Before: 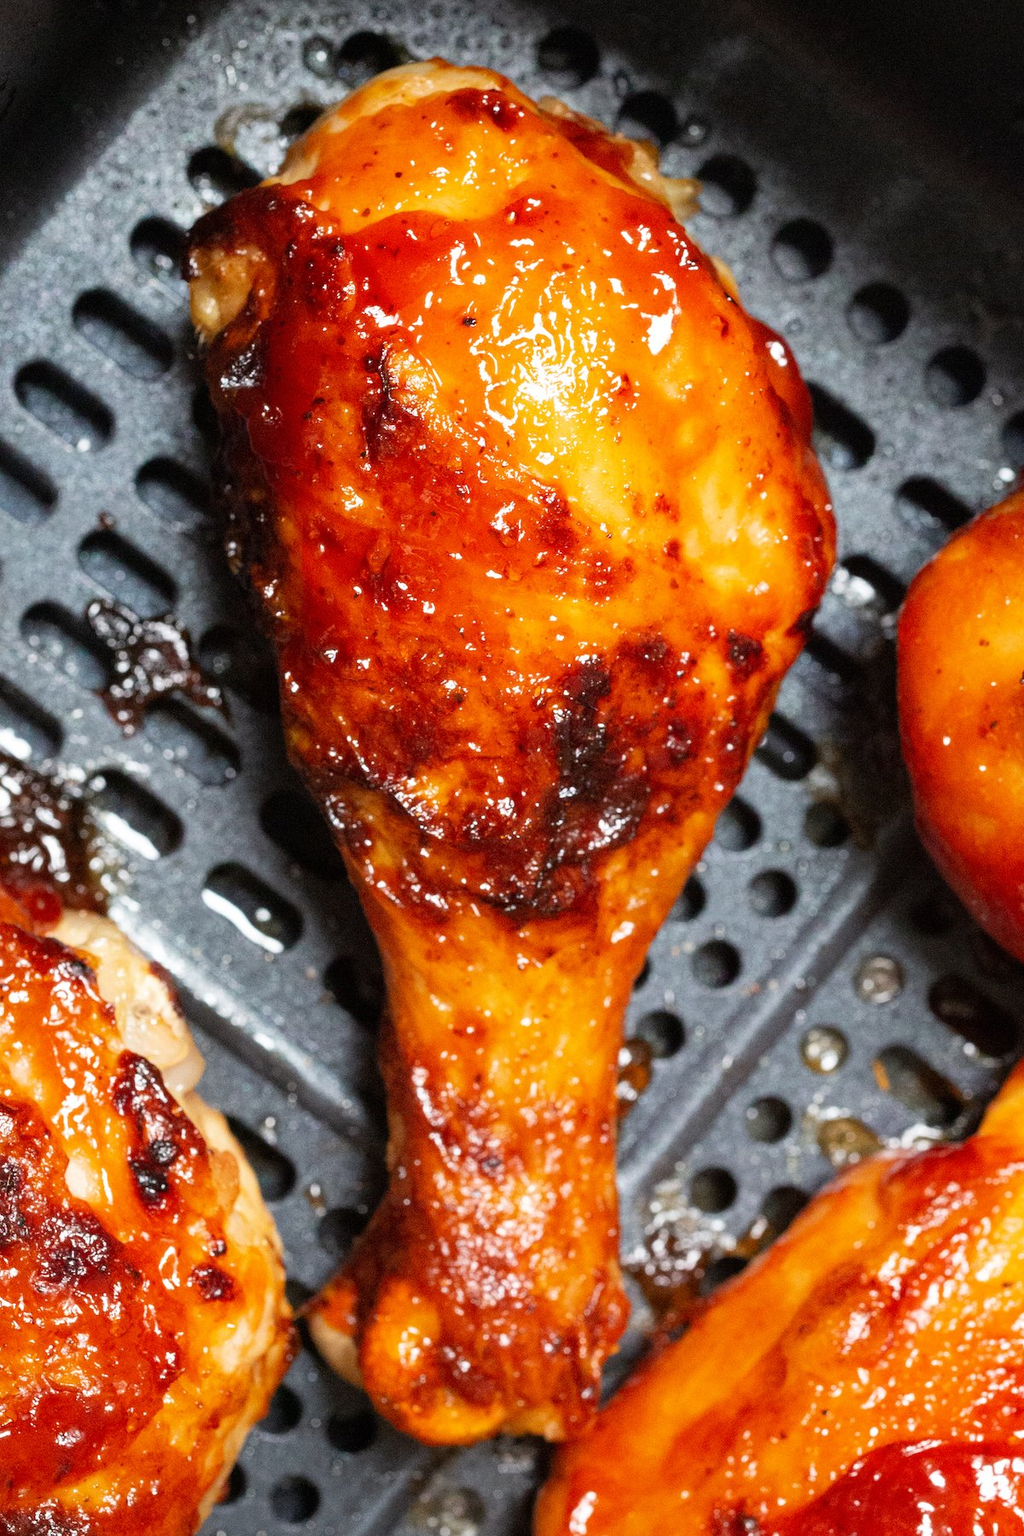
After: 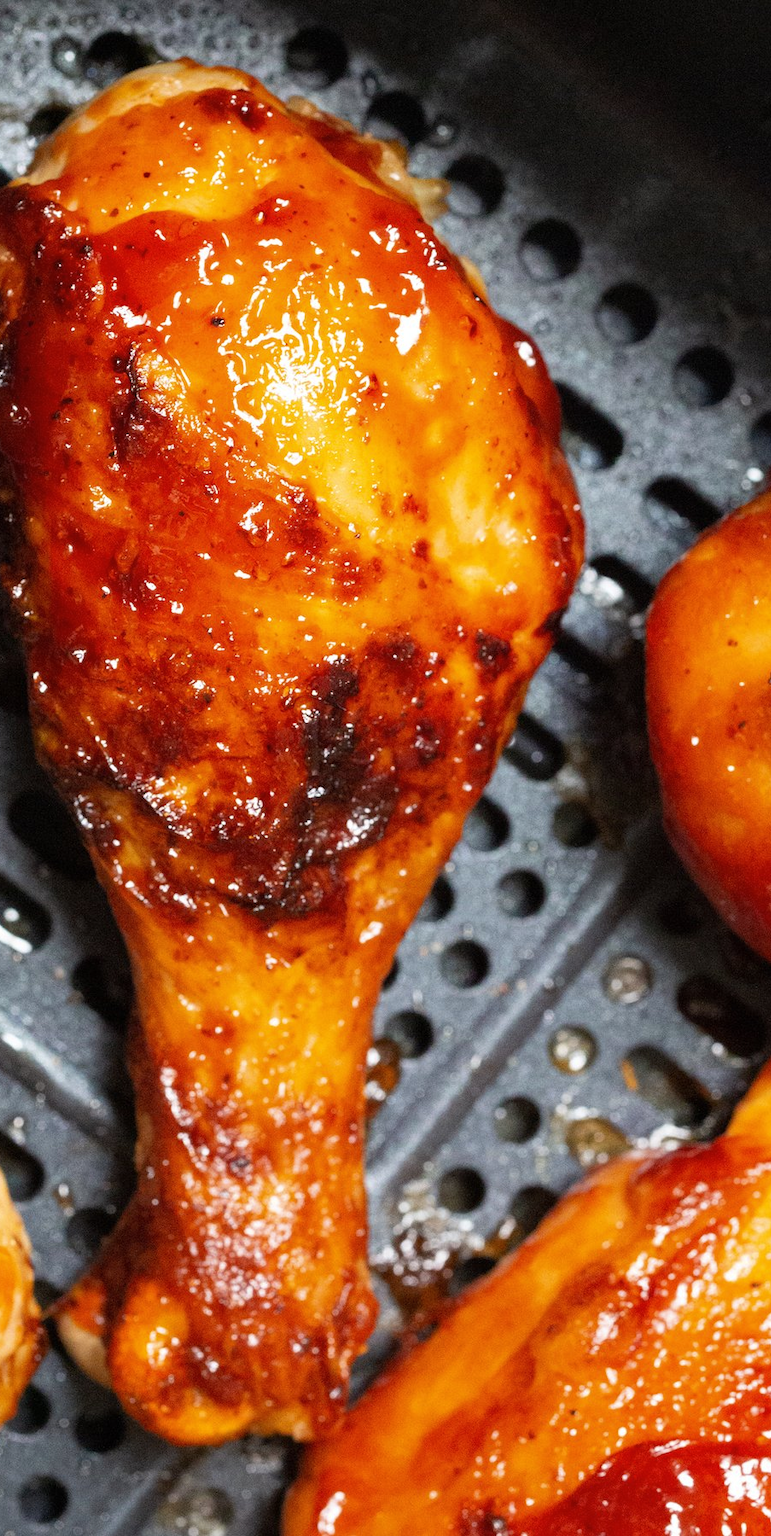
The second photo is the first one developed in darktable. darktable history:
color zones: curves: ch0 [(0.068, 0.464) (0.25, 0.5) (0.48, 0.508) (0.75, 0.536) (0.886, 0.476) (0.967, 0.456)]; ch1 [(0.066, 0.456) (0.25, 0.5) (0.616, 0.508) (0.746, 0.56) (0.934, 0.444)]
crop and rotate: left 24.6%
